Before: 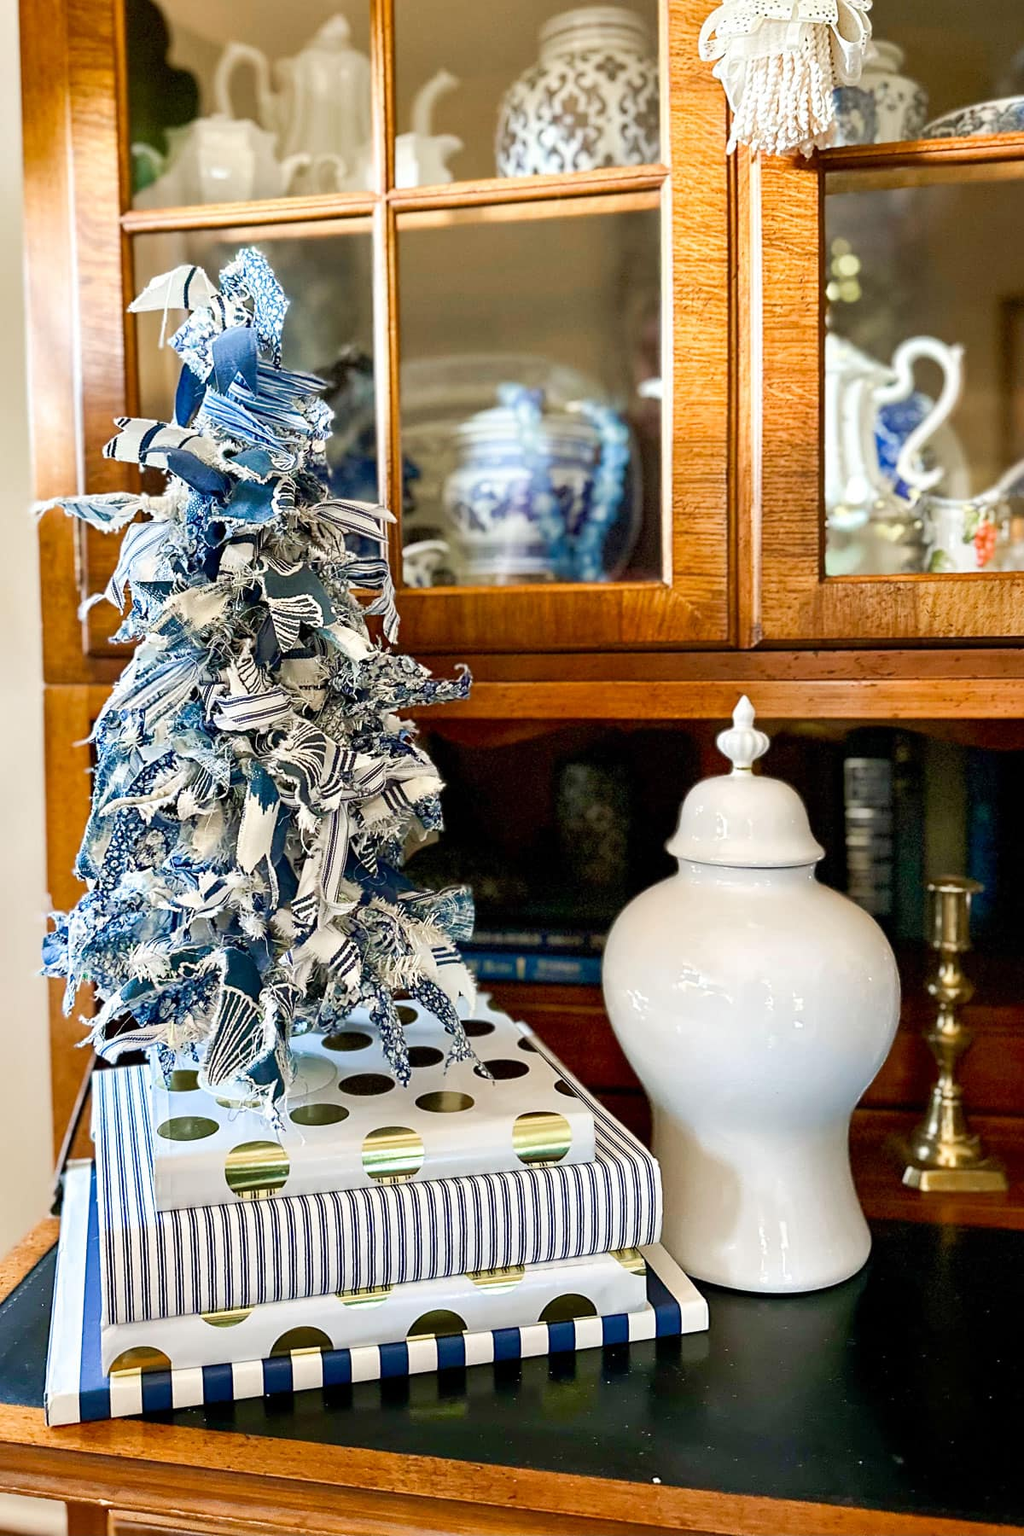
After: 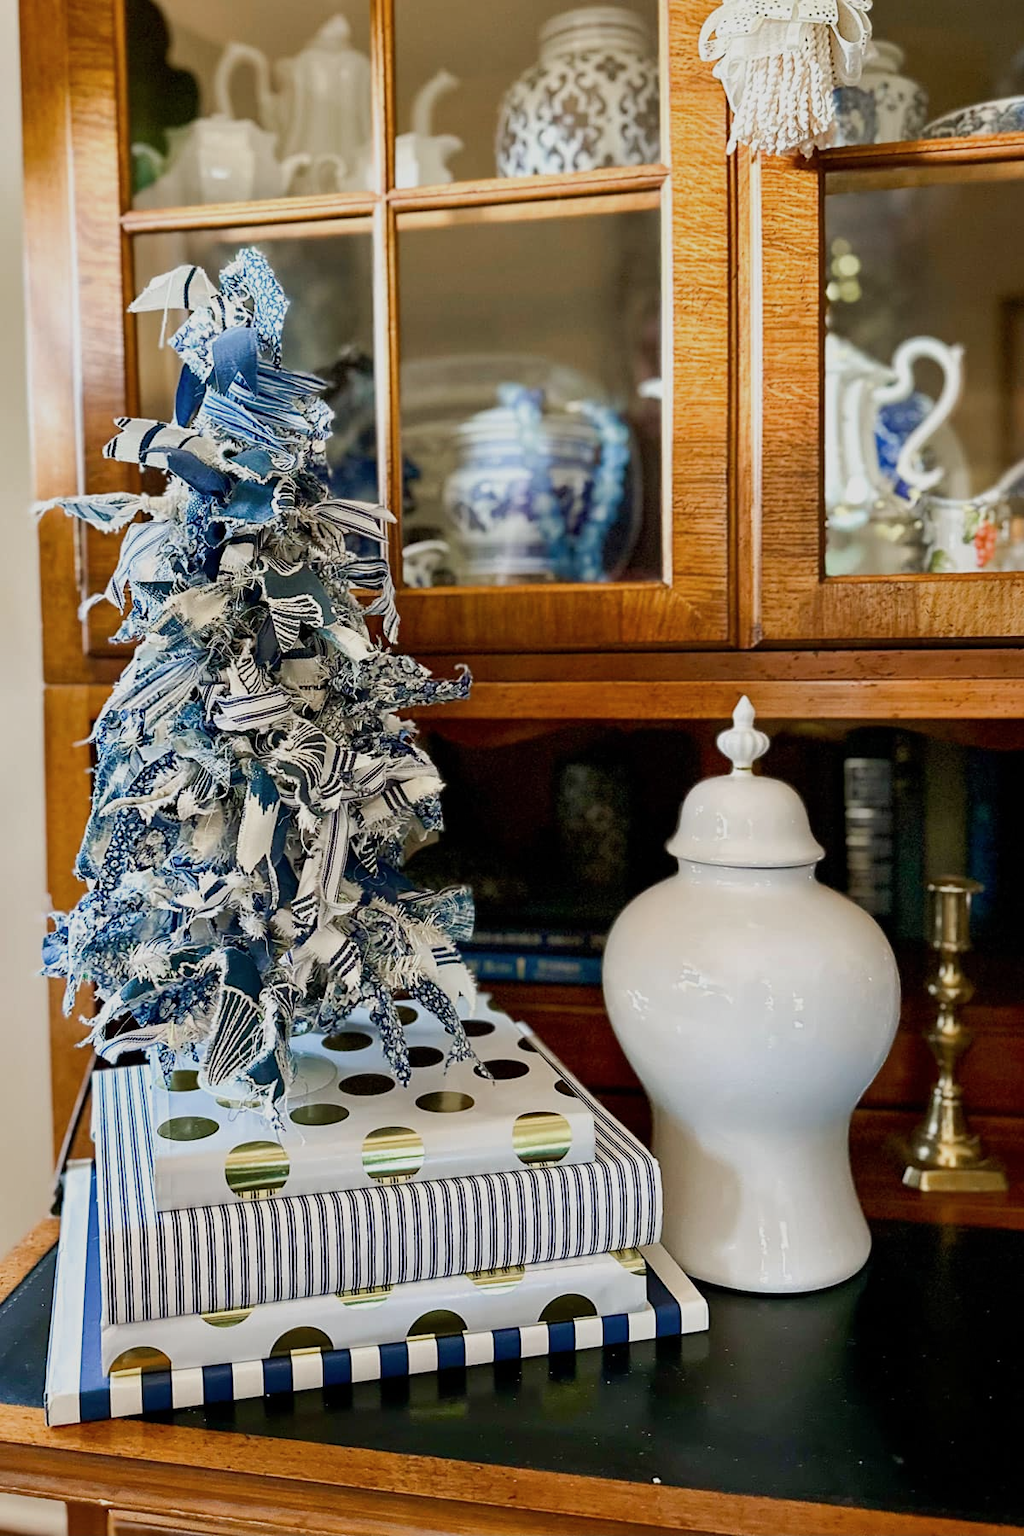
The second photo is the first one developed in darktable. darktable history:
exposure: exposure -0.462 EV, compensate highlight preservation false
contrast brightness saturation: saturation -0.05
